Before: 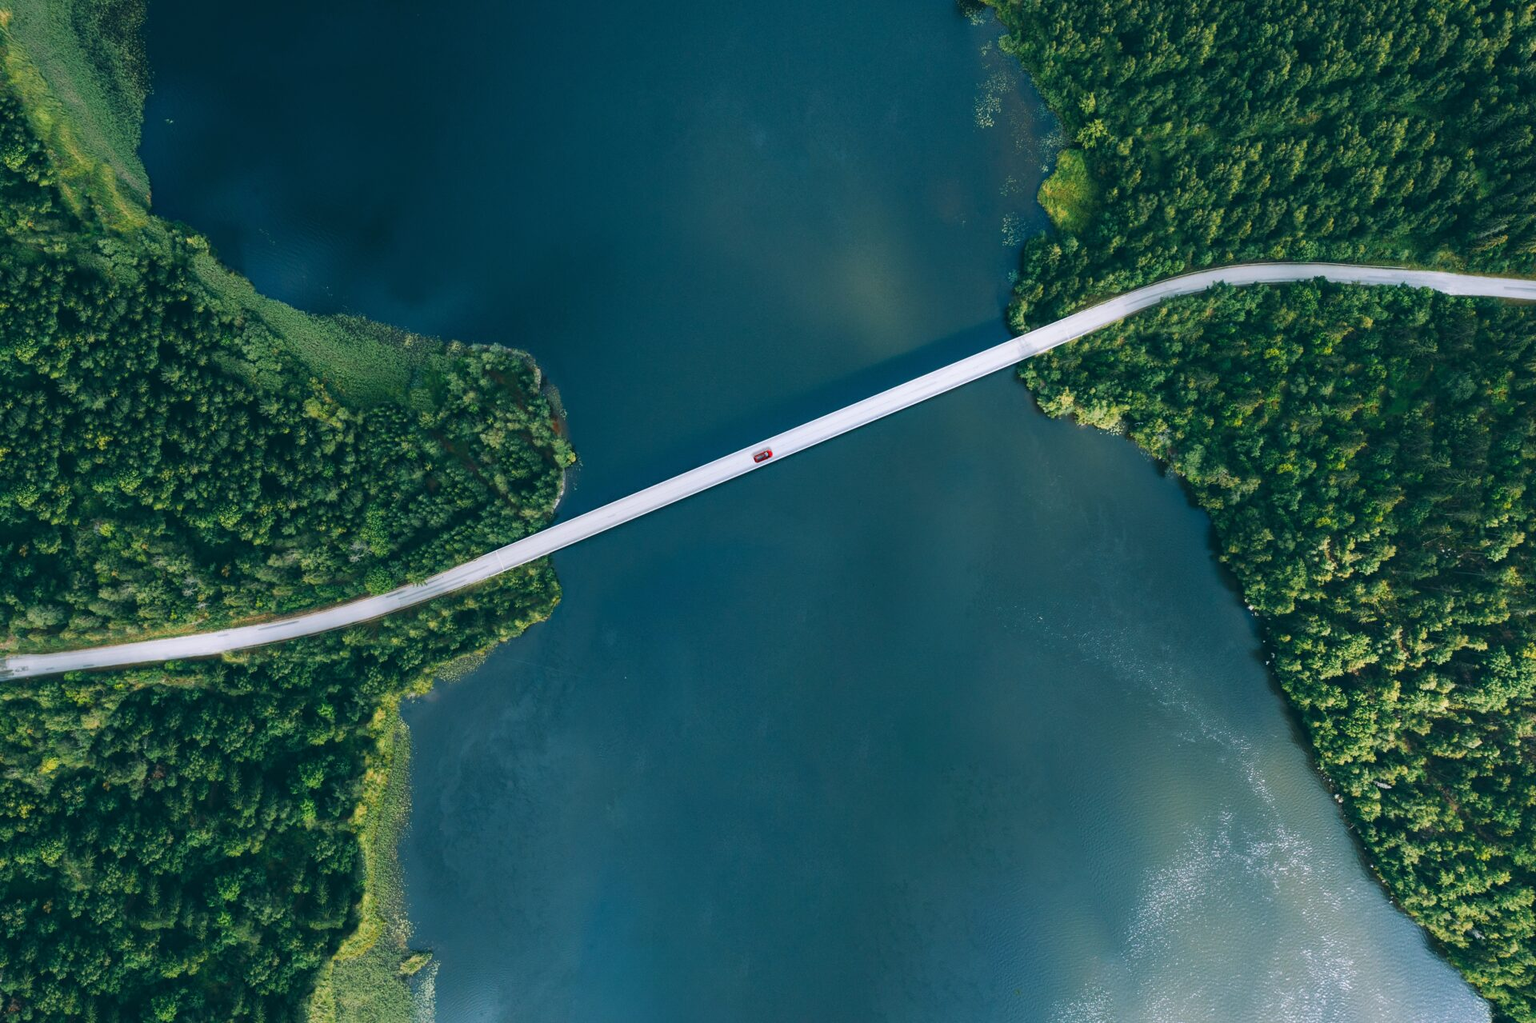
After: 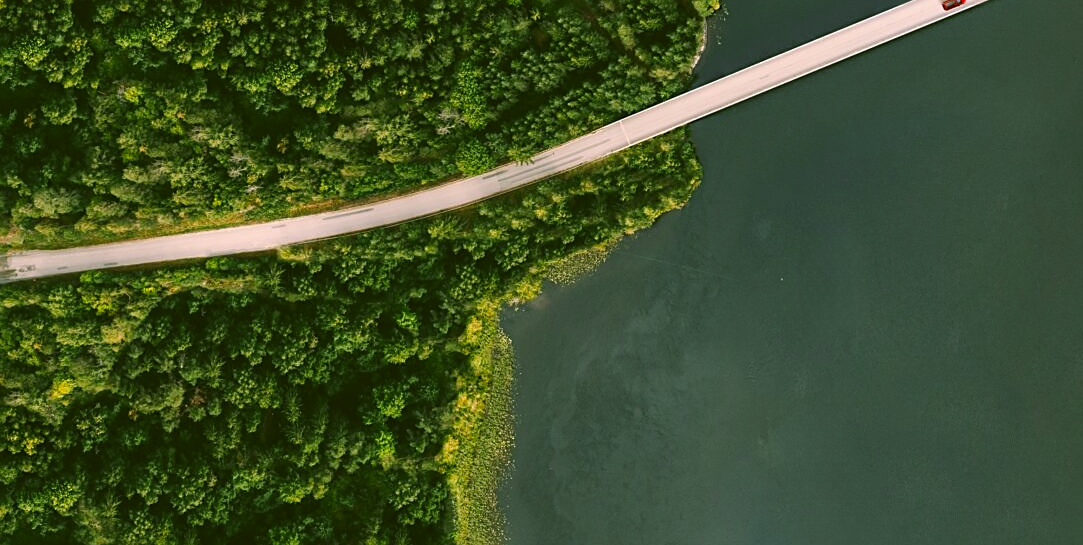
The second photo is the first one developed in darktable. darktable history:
sharpen: on, module defaults
crop: top 44.483%, right 43.593%, bottom 12.892%
color correction: highlights a* 8.98, highlights b* 15.09, shadows a* -0.49, shadows b* 26.52
